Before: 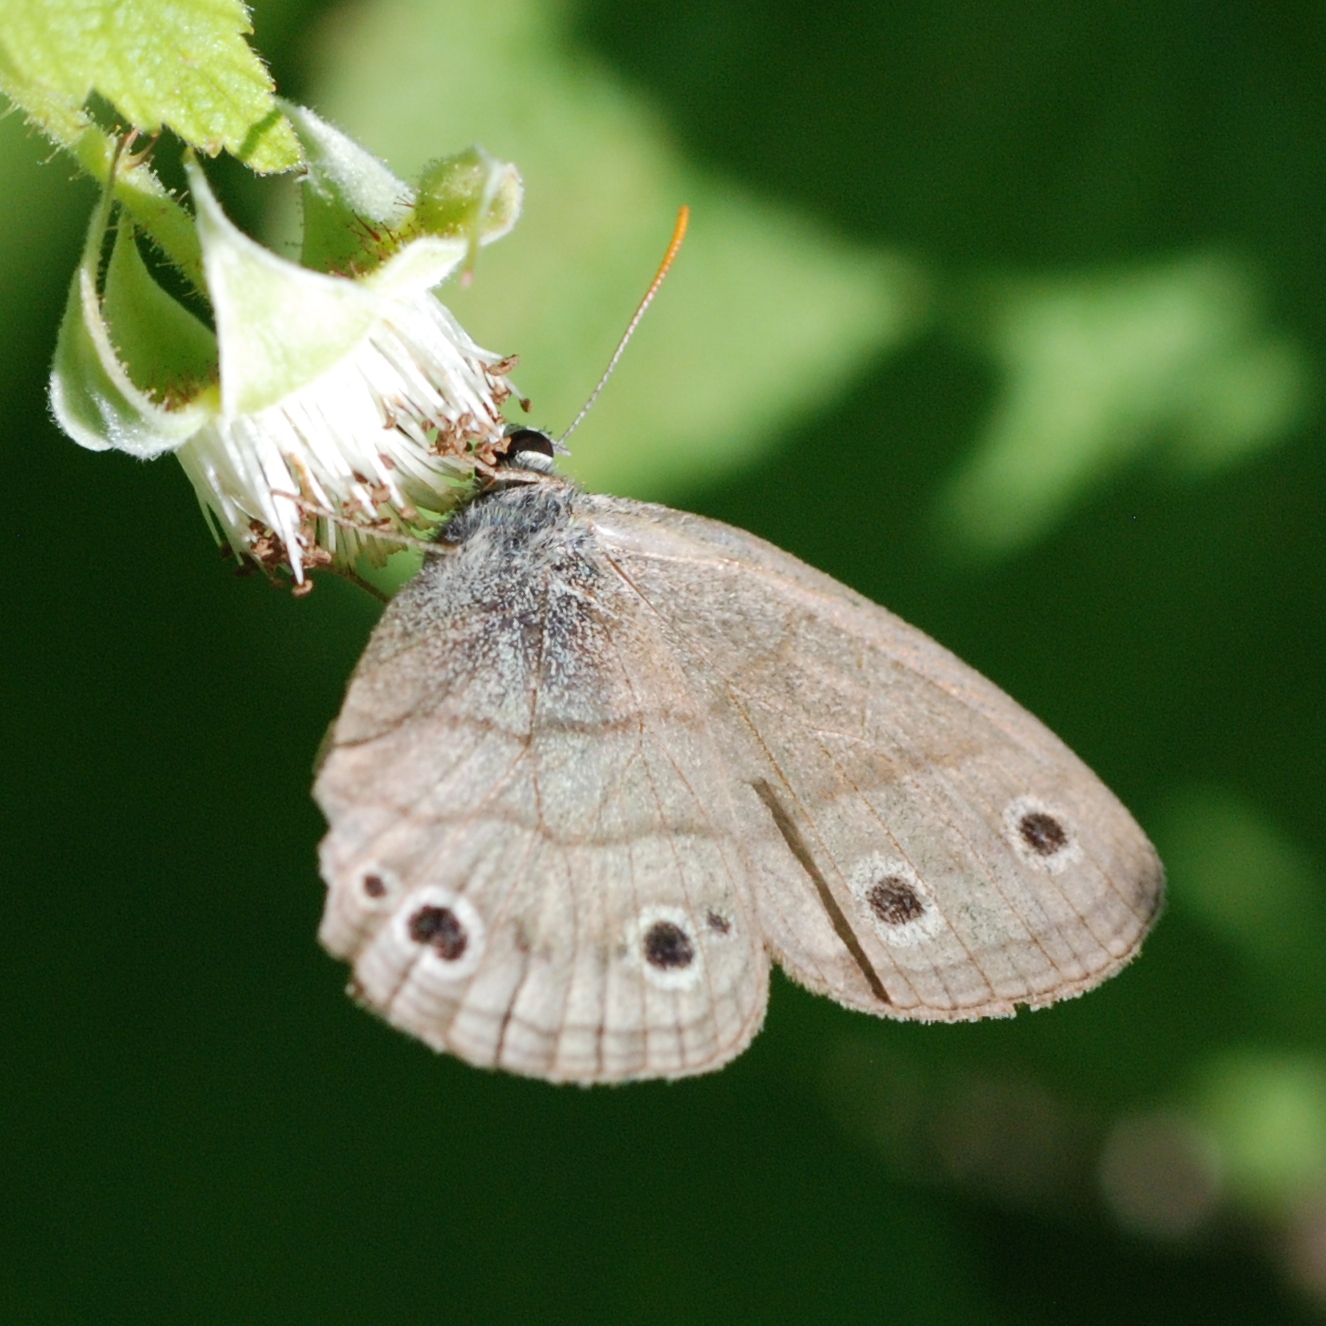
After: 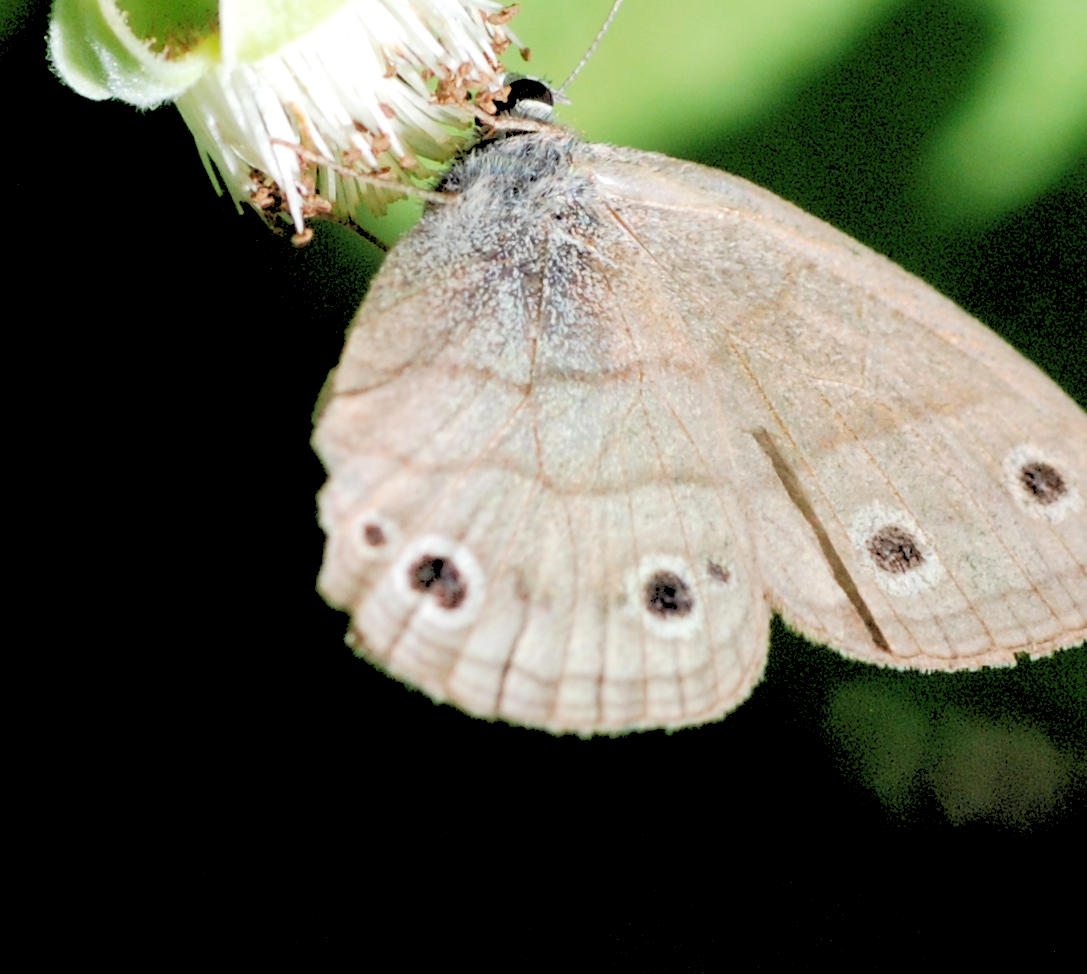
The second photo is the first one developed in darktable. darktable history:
exposure: compensate highlight preservation false
rgb levels: levels [[0.027, 0.429, 0.996], [0, 0.5, 1], [0, 0.5, 1]]
crop: top 26.531%, right 17.959%
